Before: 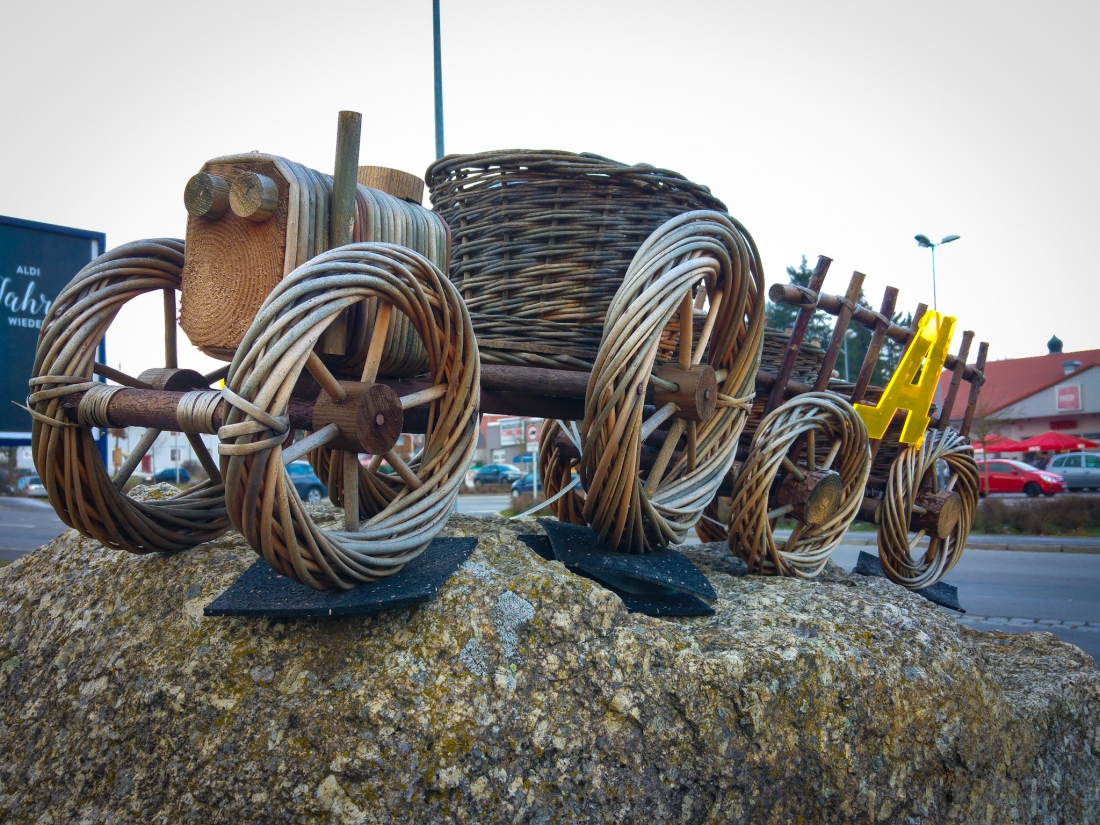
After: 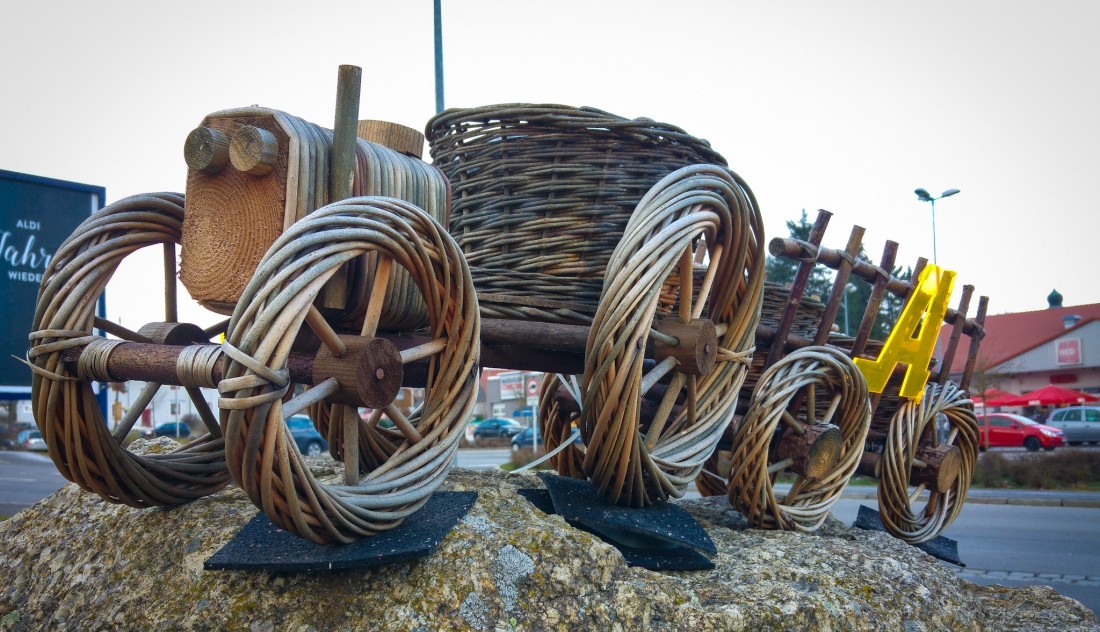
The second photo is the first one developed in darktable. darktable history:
crop: top 5.576%, bottom 17.734%
